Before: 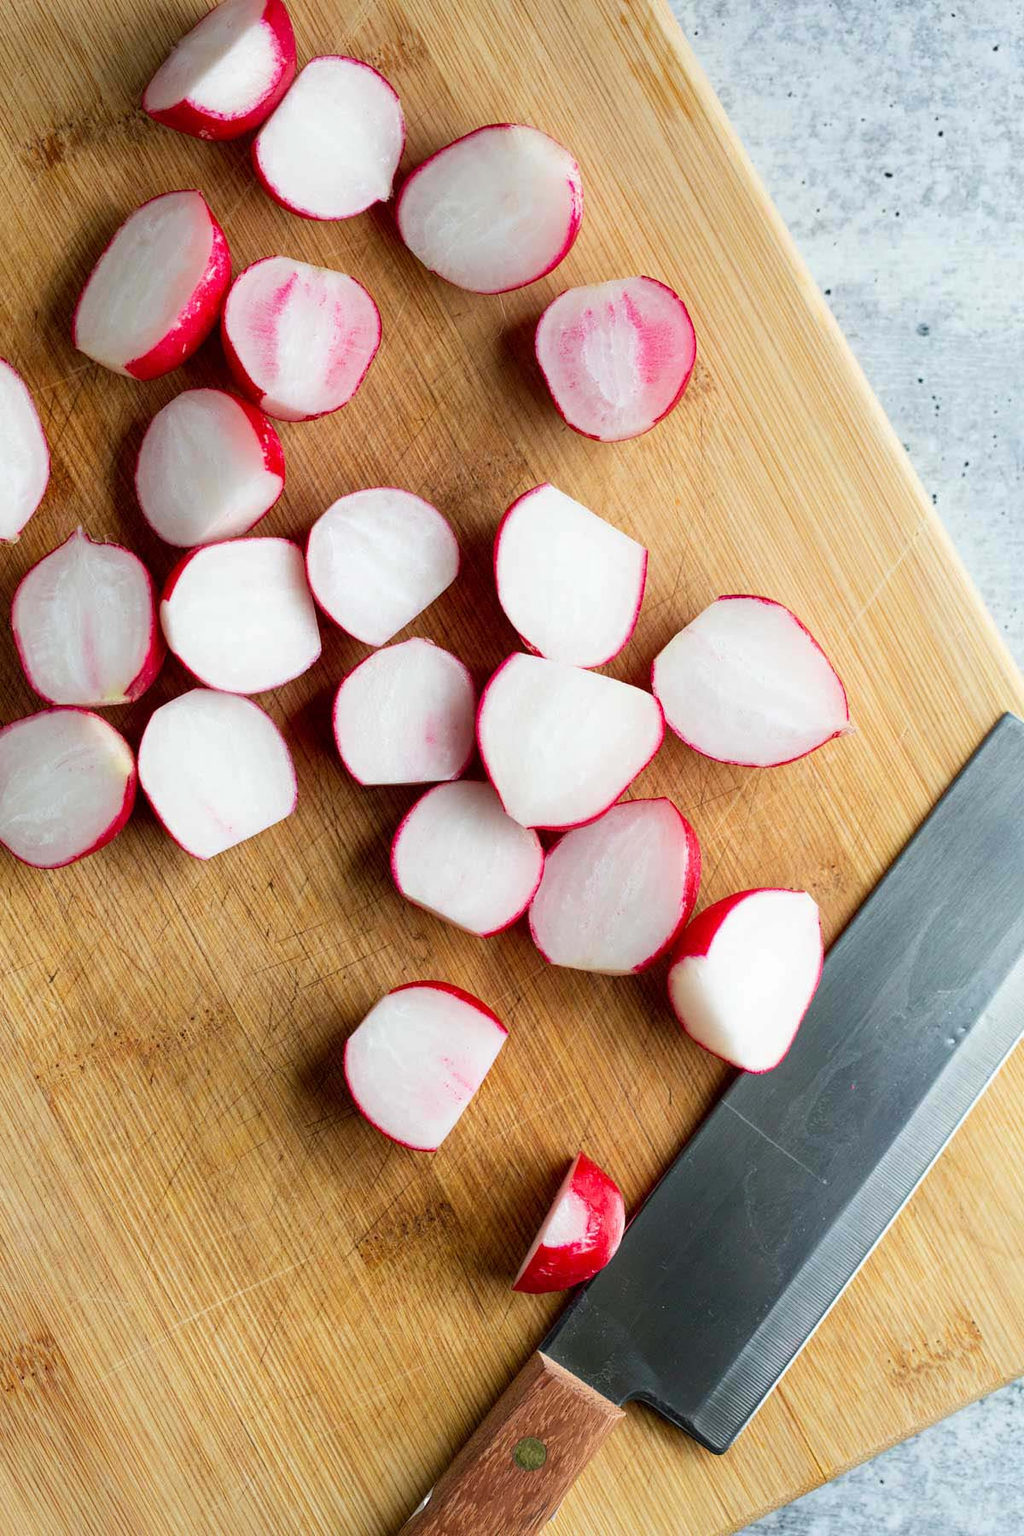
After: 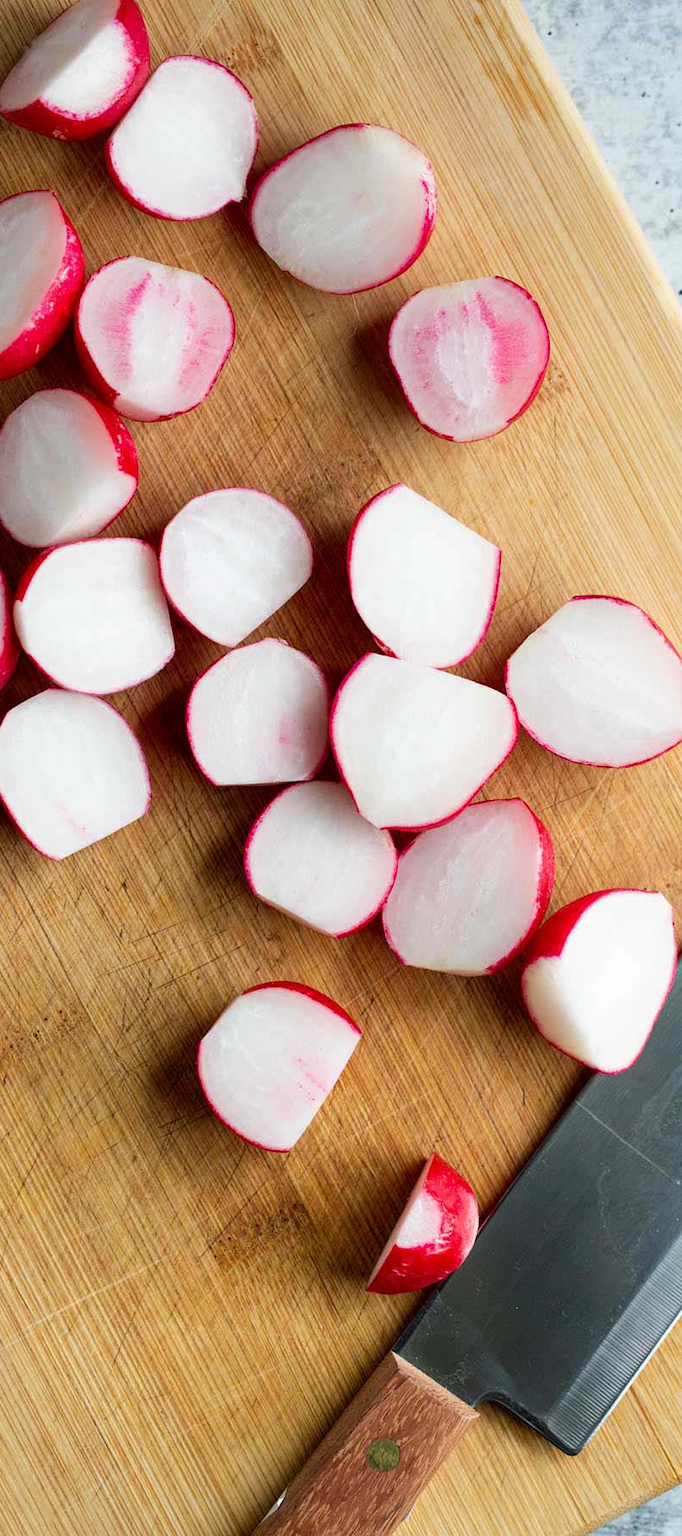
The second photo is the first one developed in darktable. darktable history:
crop and rotate: left 14.339%, right 19.078%
